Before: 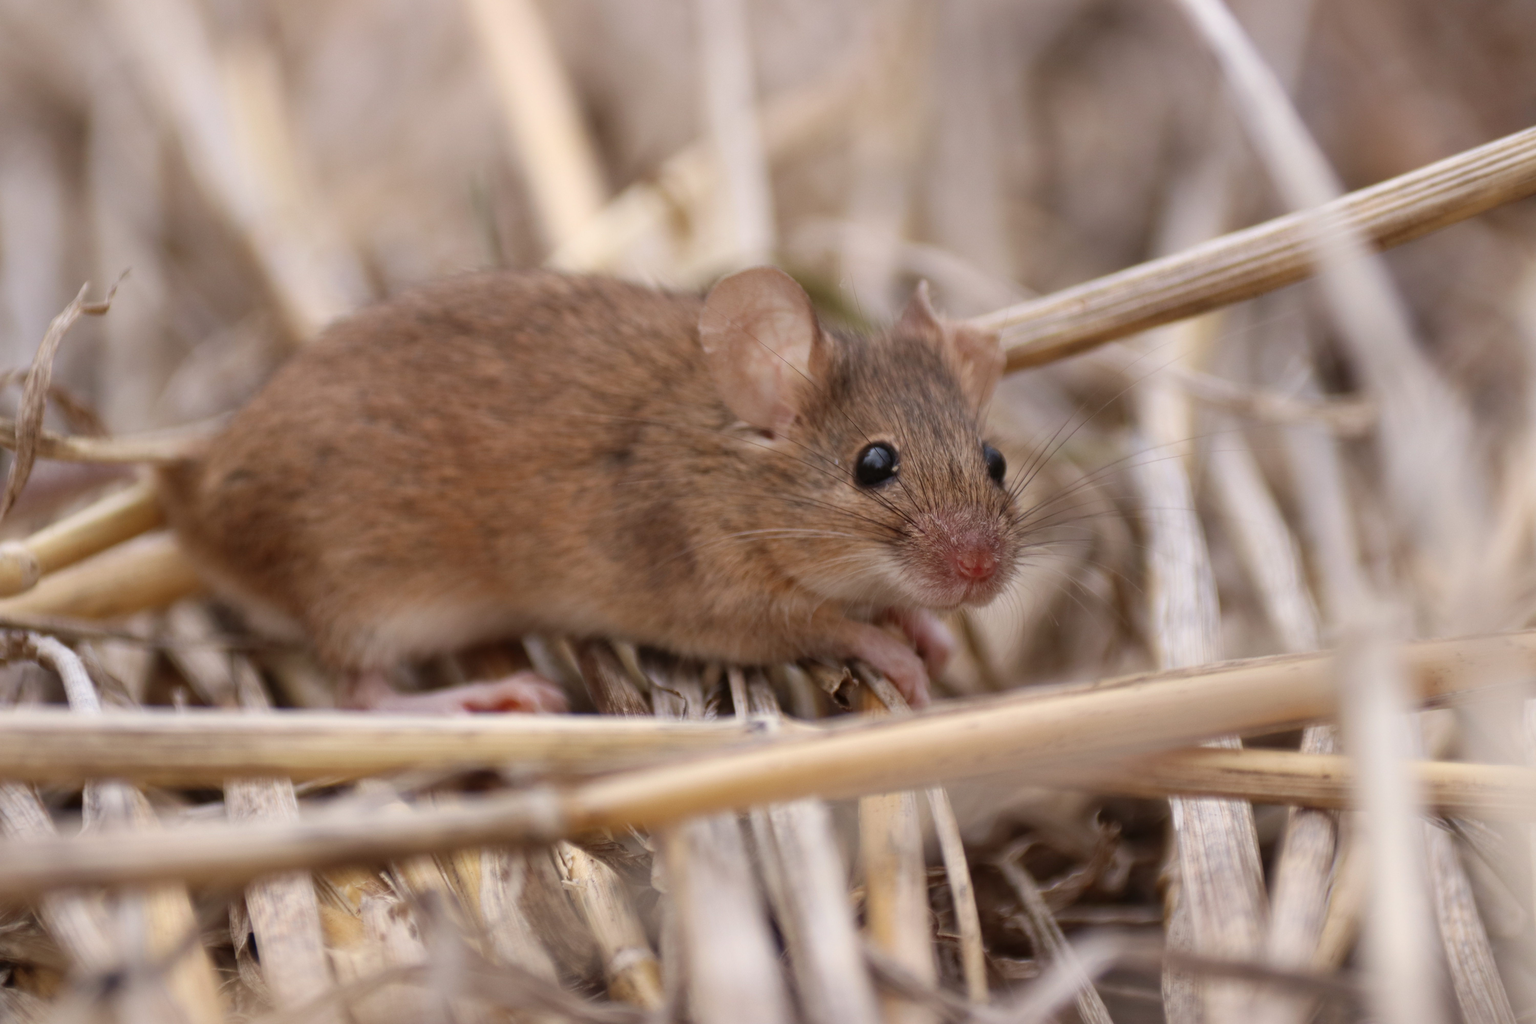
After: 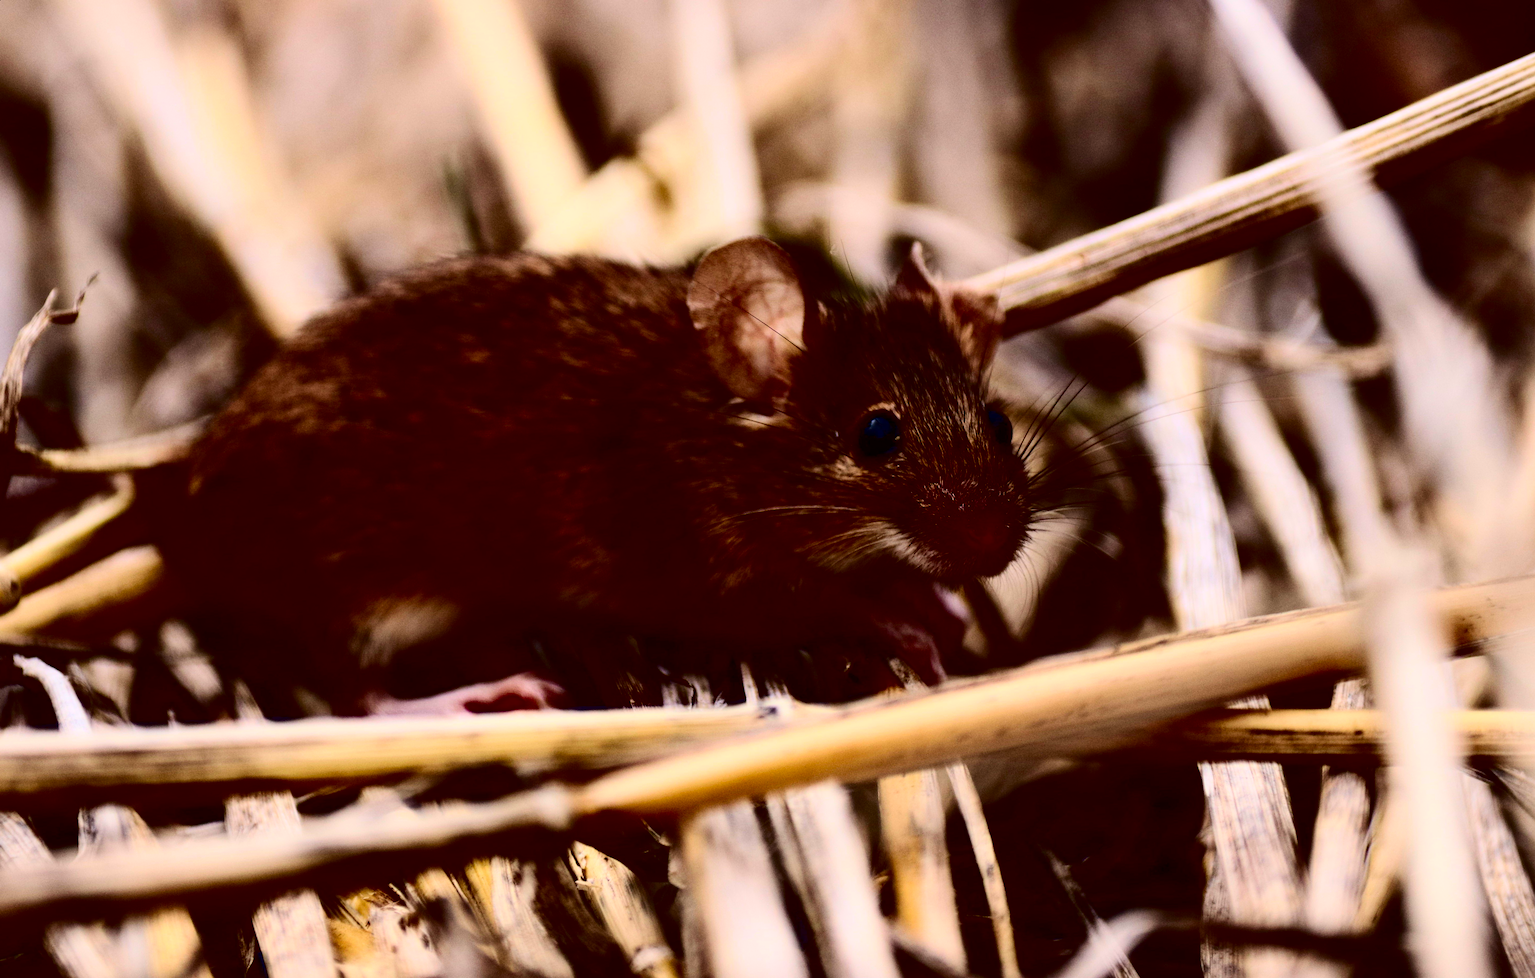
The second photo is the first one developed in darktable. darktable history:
contrast brightness saturation: contrast 0.77, brightness -1, saturation 1
rotate and perspective: rotation -3°, crop left 0.031, crop right 0.968, crop top 0.07, crop bottom 0.93
